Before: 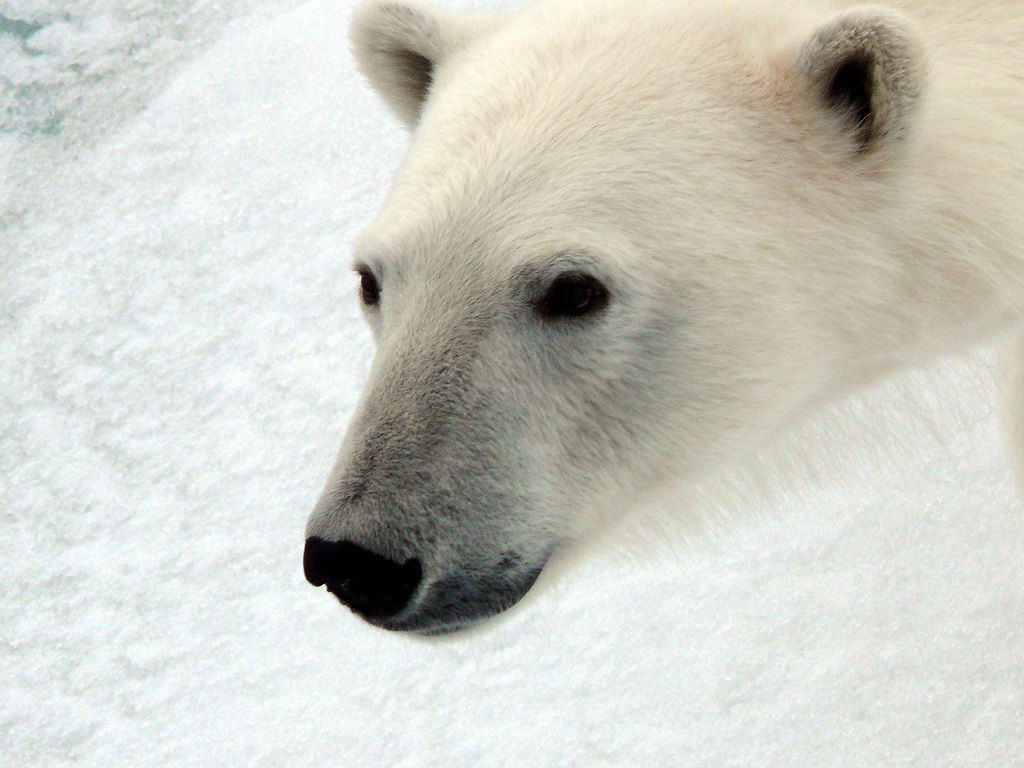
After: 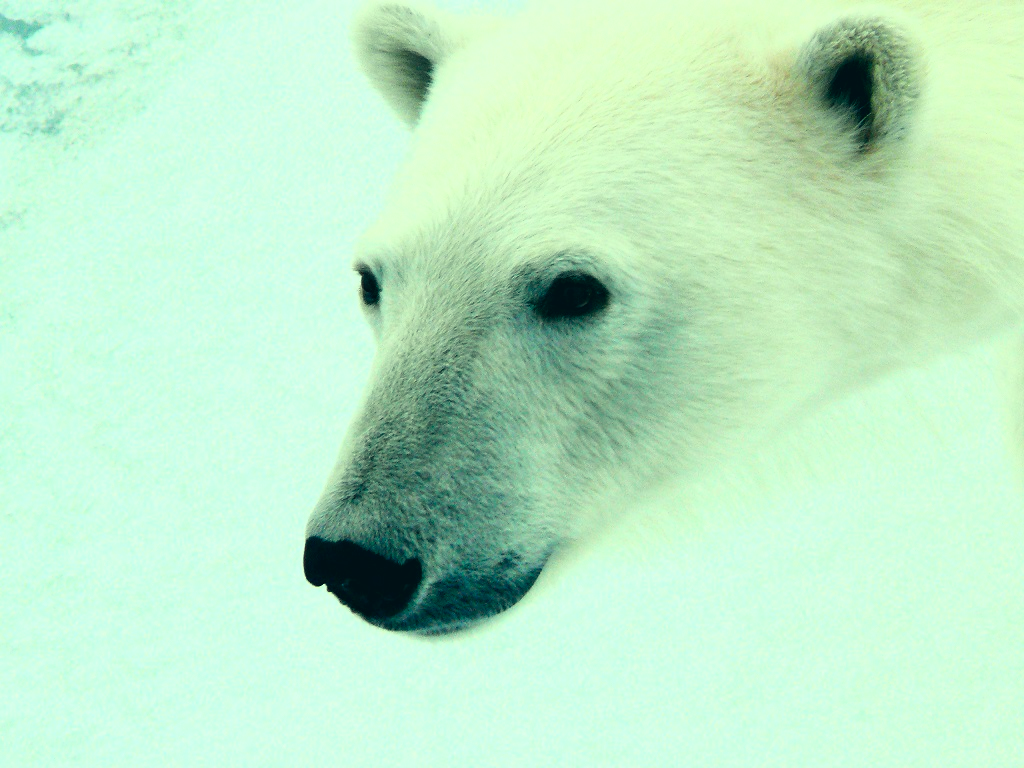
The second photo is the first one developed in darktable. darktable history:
base curve: curves: ch0 [(0, 0) (0.579, 0.807) (1, 1)], preserve colors average RGB
color correction: highlights a* -19.99, highlights b* 9.8, shadows a* -20.56, shadows b* -10.36
